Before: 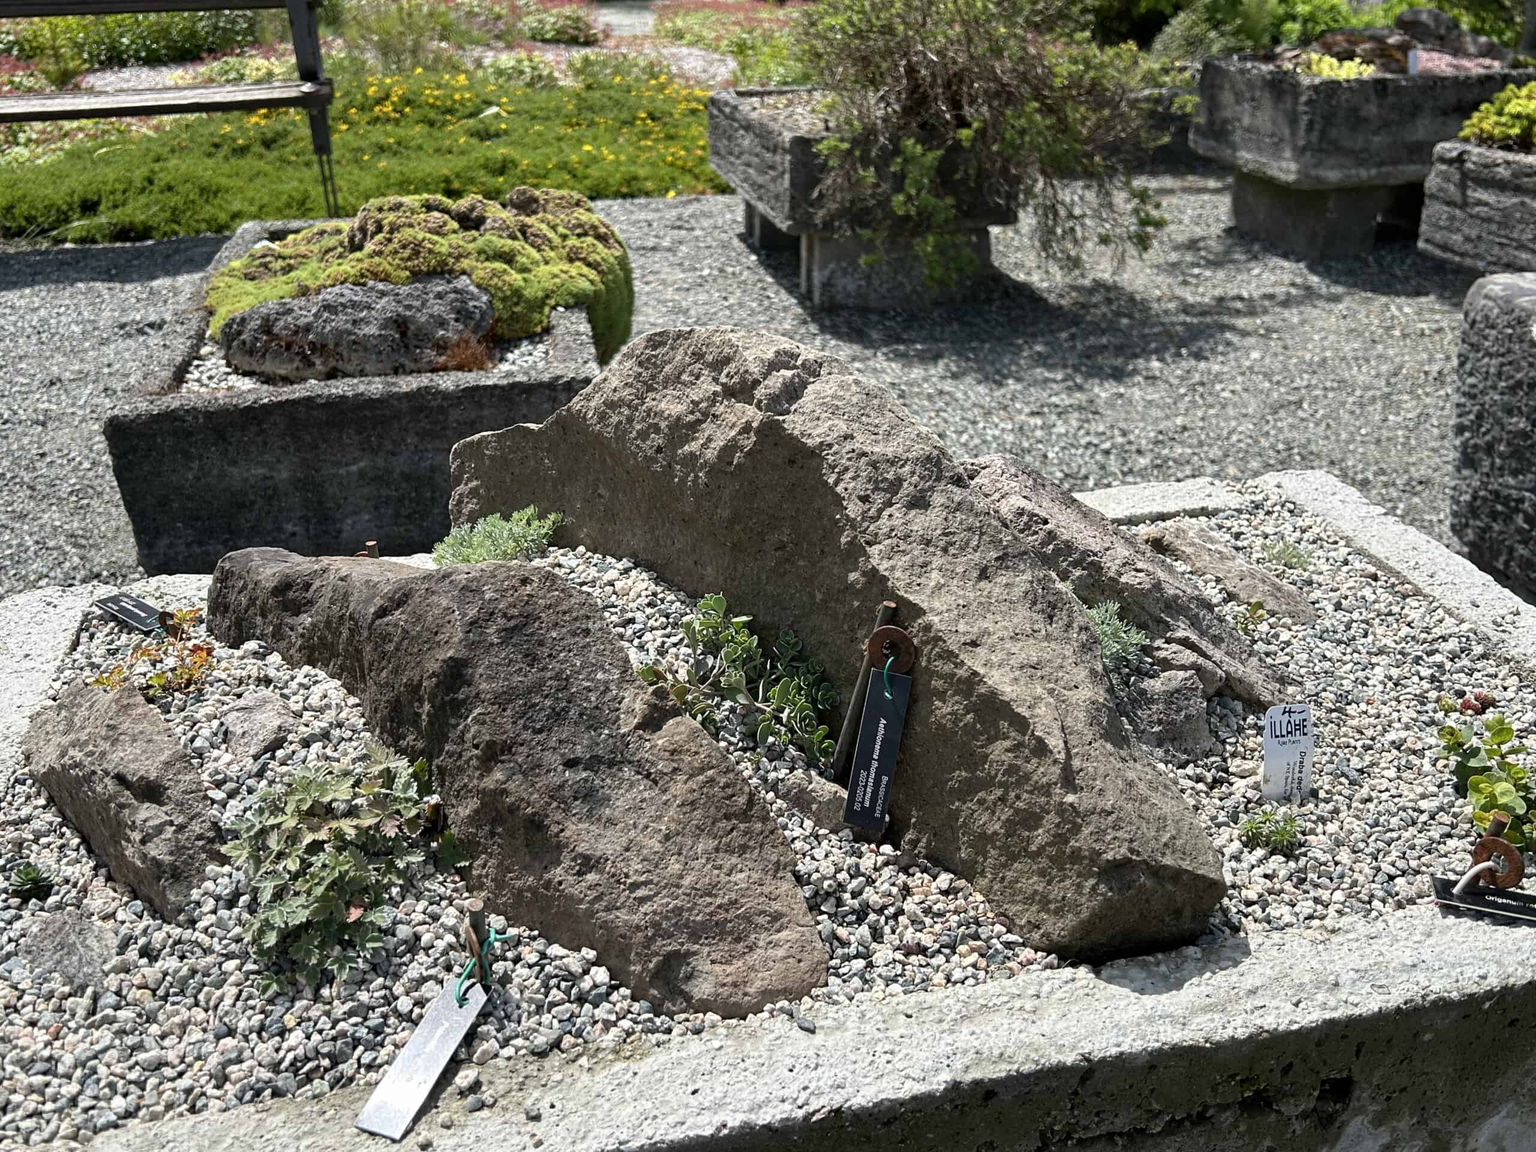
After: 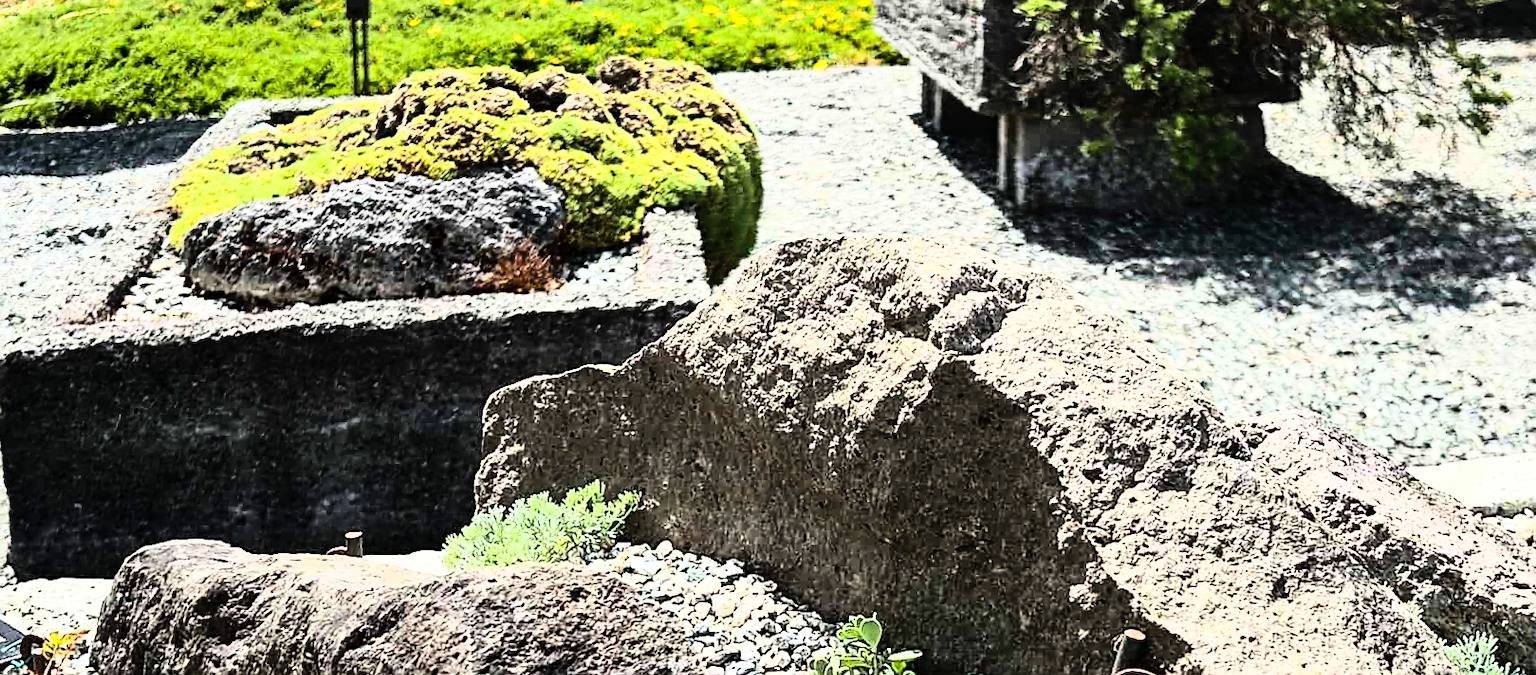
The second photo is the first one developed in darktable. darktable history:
rotate and perspective: rotation 0.72°, lens shift (vertical) -0.352, lens shift (horizontal) -0.051, crop left 0.152, crop right 0.859, crop top 0.019, crop bottom 0.964
contrast brightness saturation: contrast 0.2, brightness 0.15, saturation 0.14
crop: left 0.579%, top 7.627%, right 23.167%, bottom 54.275%
sharpen: on, module defaults
rgb curve: curves: ch0 [(0, 0) (0.21, 0.15) (0.24, 0.21) (0.5, 0.75) (0.75, 0.96) (0.89, 0.99) (1, 1)]; ch1 [(0, 0.02) (0.21, 0.13) (0.25, 0.2) (0.5, 0.67) (0.75, 0.9) (0.89, 0.97) (1, 1)]; ch2 [(0, 0.02) (0.21, 0.13) (0.25, 0.2) (0.5, 0.67) (0.75, 0.9) (0.89, 0.97) (1, 1)], compensate middle gray true
